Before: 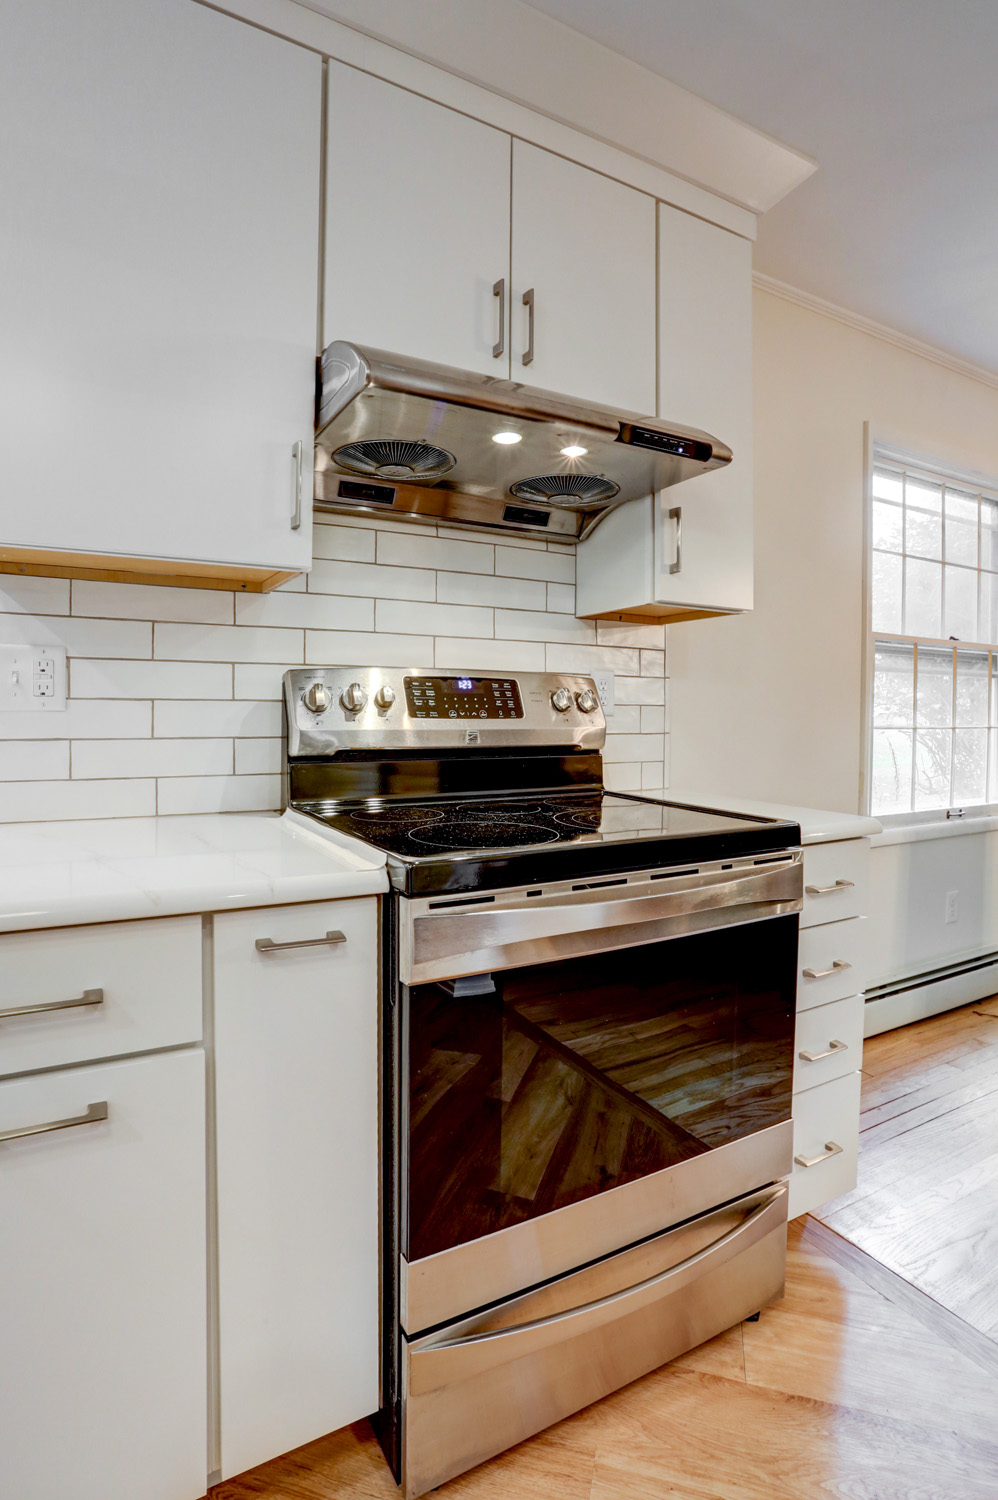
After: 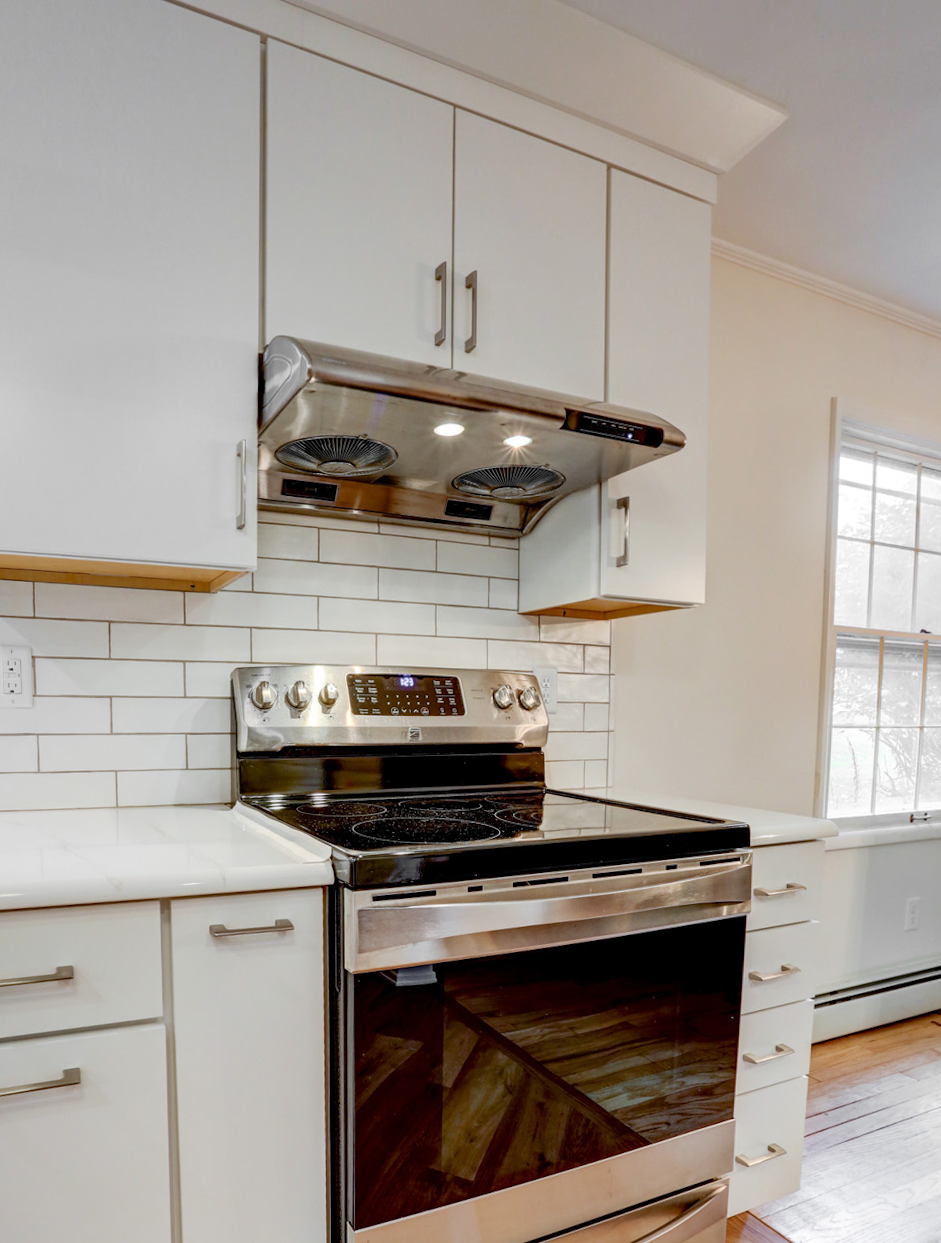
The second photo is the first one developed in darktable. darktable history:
crop and rotate: top 0%, bottom 11.49%
rotate and perspective: rotation 0.062°, lens shift (vertical) 0.115, lens shift (horizontal) -0.133, crop left 0.047, crop right 0.94, crop top 0.061, crop bottom 0.94
